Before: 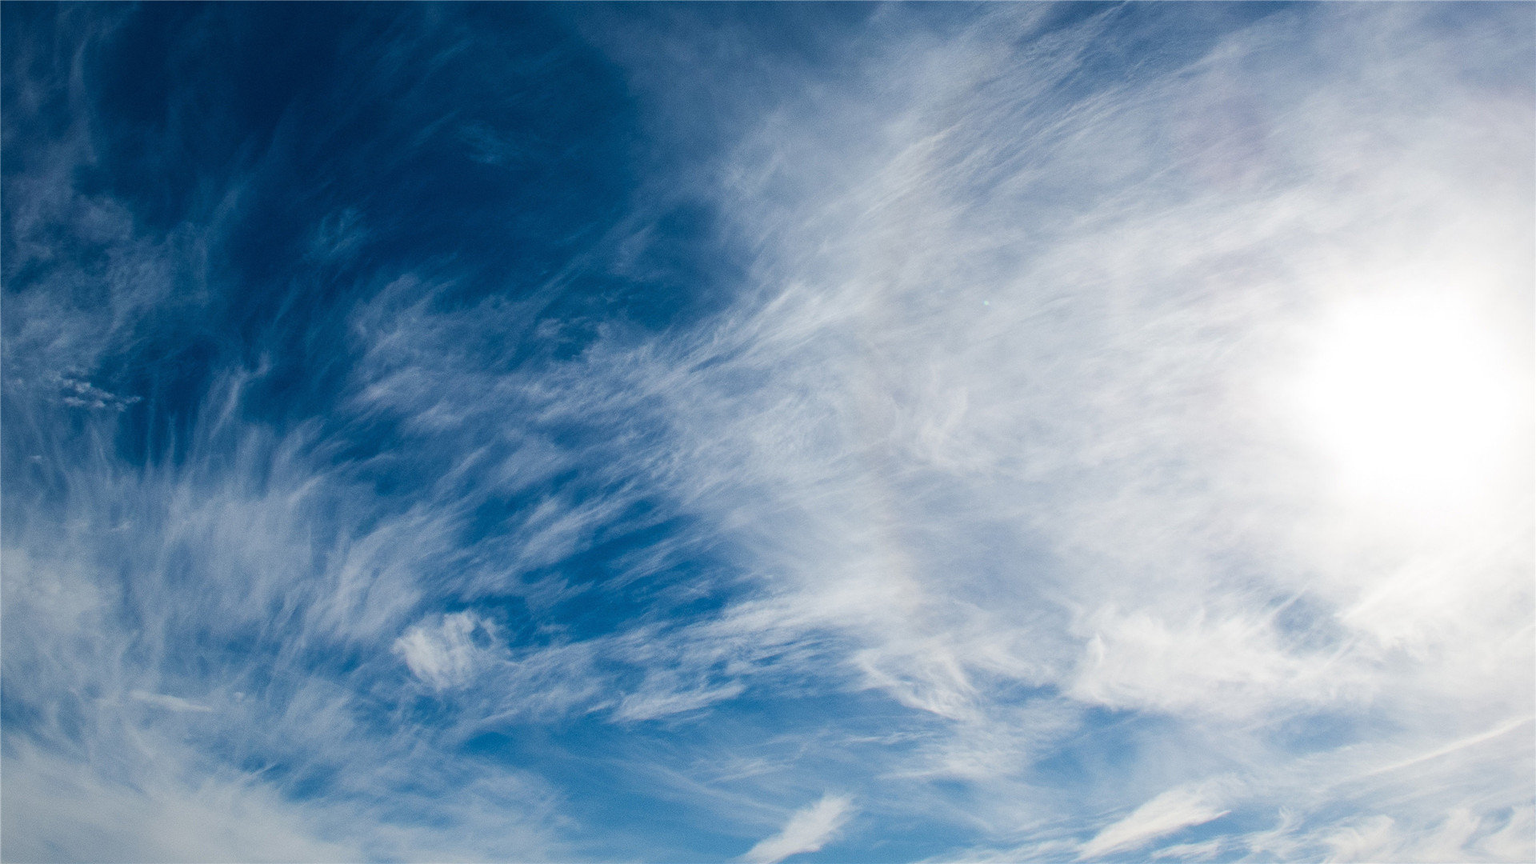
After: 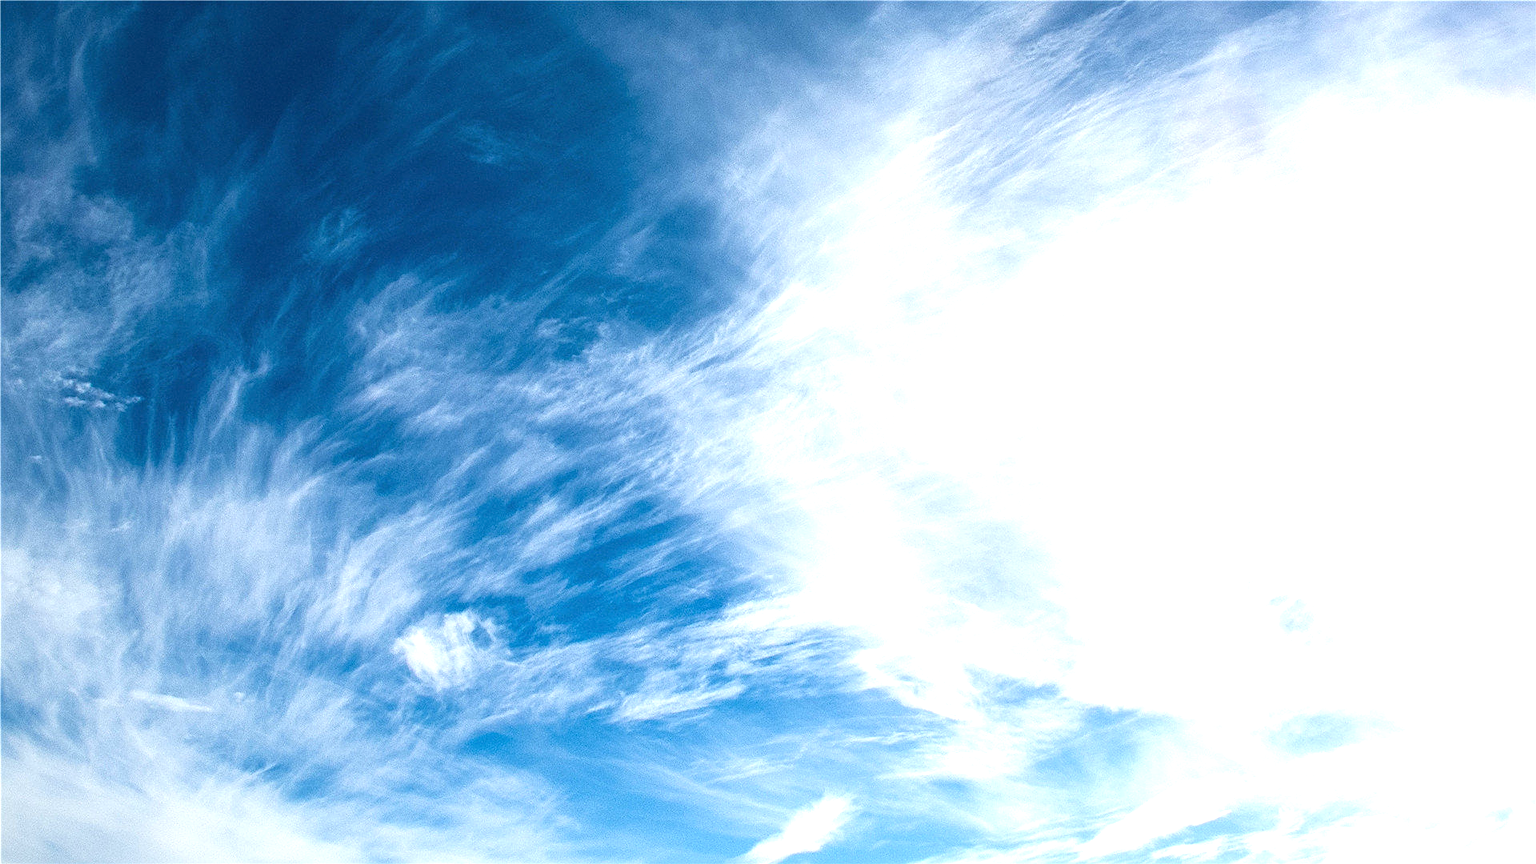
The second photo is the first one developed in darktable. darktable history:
exposure: black level correction 0, exposure 1.198 EV, compensate exposure bias true, compensate highlight preservation false
sharpen: on, module defaults
